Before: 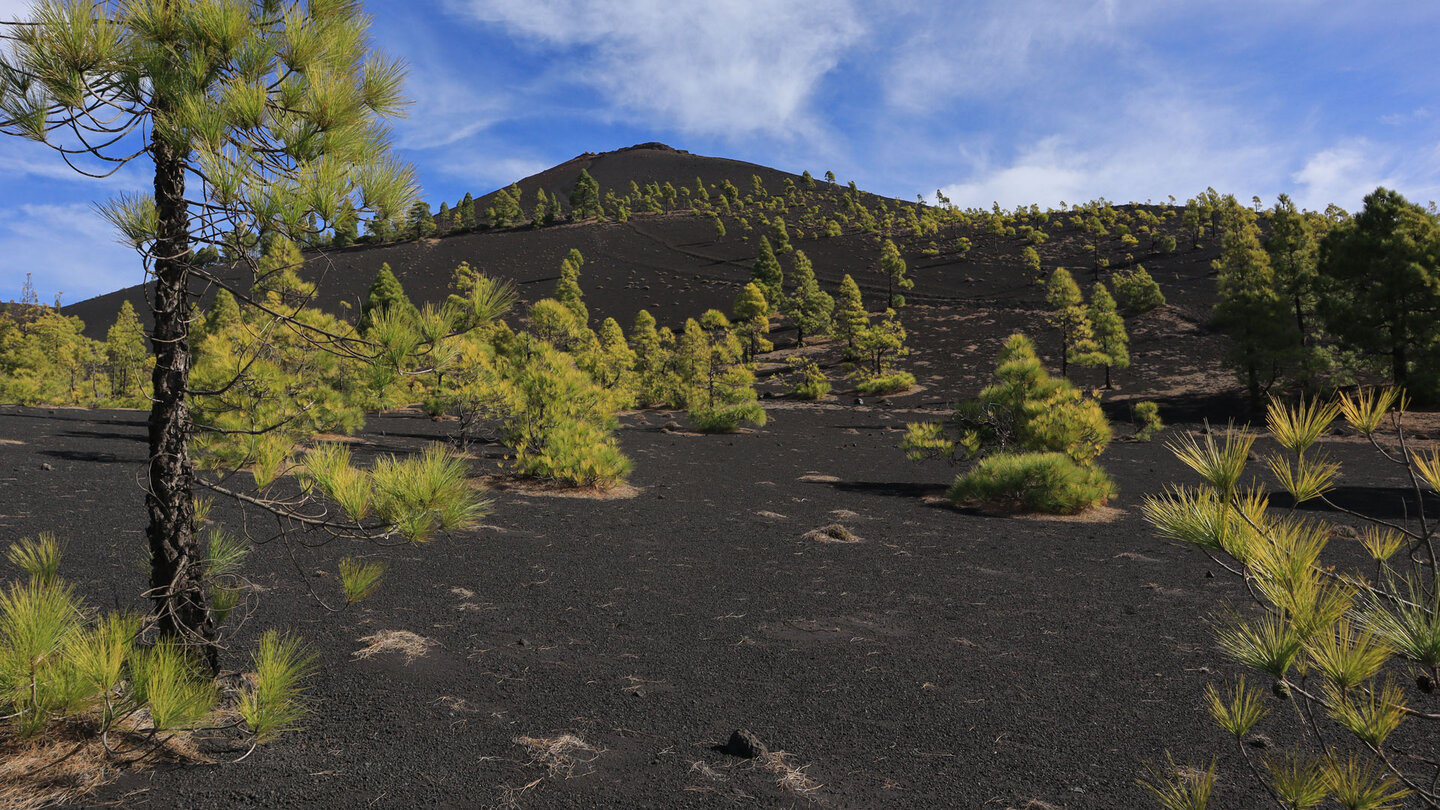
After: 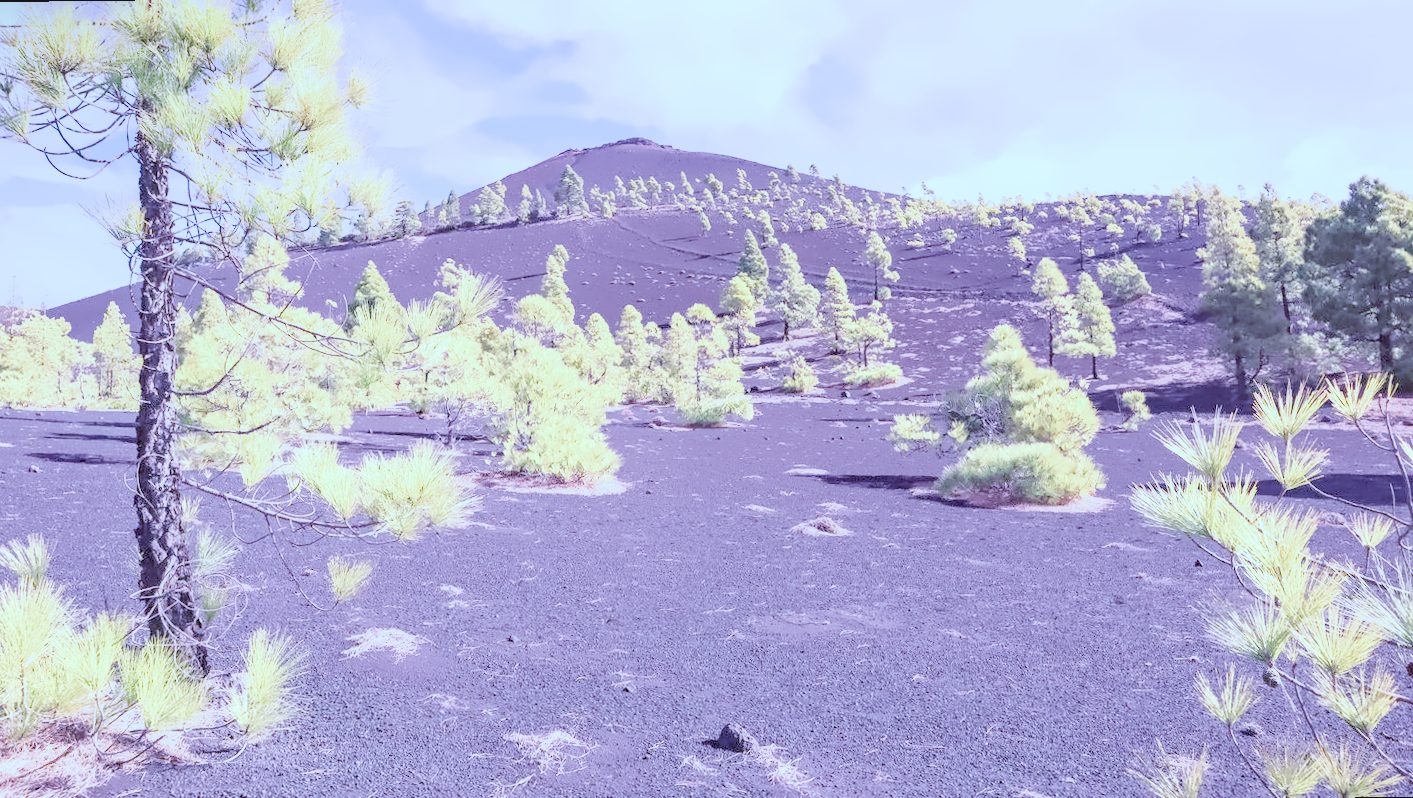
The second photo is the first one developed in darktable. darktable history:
local contrast: on, module defaults
color calibration: illuminant as shot in camera, x 0.358, y 0.373, temperature 4628.91 K
color balance: mode lift, gamma, gain (sRGB), lift [0.997, 0.979, 1.021, 1.011], gamma [1, 1.084, 0.916, 0.998], gain [1, 0.87, 1.13, 1.101], contrast 4.55%, contrast fulcrum 38.24%, output saturation 104.09%
denoise (profiled): preserve shadows 1.52, scattering 0.002, a [-1, 0, 0], compensate highlight preservation false
exposure: black level correction 0, exposure 0.7 EV, compensate exposure bias true, compensate highlight preservation false
haze removal: compatibility mode true, adaptive false
highlight reconstruction: method reconstruct in LCh
hot pixels: on, module defaults
lens correction: scale 1, crop 1, focal 16, aperture 5.6, distance 1000, camera "Canon EOS RP", lens "Canon RF 16mm F2.8 STM"
shadows and highlights: shadows 0, highlights 40
white balance: red 2.229, blue 1.46
tone equalizer: -8 EV 0.25 EV, -7 EV 0.417 EV, -6 EV 0.417 EV, -5 EV 0.25 EV, -3 EV -0.25 EV, -2 EV -0.417 EV, -1 EV -0.417 EV, +0 EV -0.25 EV, edges refinement/feathering 500, mask exposure compensation -1.57 EV, preserve details guided filter
velvia: on, module defaults
filmic rgb "scene-referred default": black relative exposure -7.15 EV, white relative exposure 5.36 EV, hardness 3.02
rotate and perspective: rotation -0.66°, automatic cropping original format, crop left 0.012, crop right 0.988, crop top 0.017, crop bottom 0.983
color balance rgb: shadows lift › luminance -7.7%, shadows lift › chroma 2.13%, shadows lift › hue 200.79°, power › luminance -7.77%, power › chroma 2.27%, power › hue 220.69°, highlights gain › luminance 15.15%, highlights gain › chroma 4%, highlights gain › hue 209.35°, global offset › luminance -0.21%, global offset › chroma 0.27%, perceptual saturation grading › global saturation 24.42%, perceptual saturation grading › highlights -24.42%, perceptual saturation grading › mid-tones 24.42%, perceptual saturation grading › shadows 40%, perceptual brilliance grading › global brilliance -5%, perceptual brilliance grading › highlights 24.42%, perceptual brilliance grading › mid-tones 7%, perceptual brilliance grading › shadows -5%
